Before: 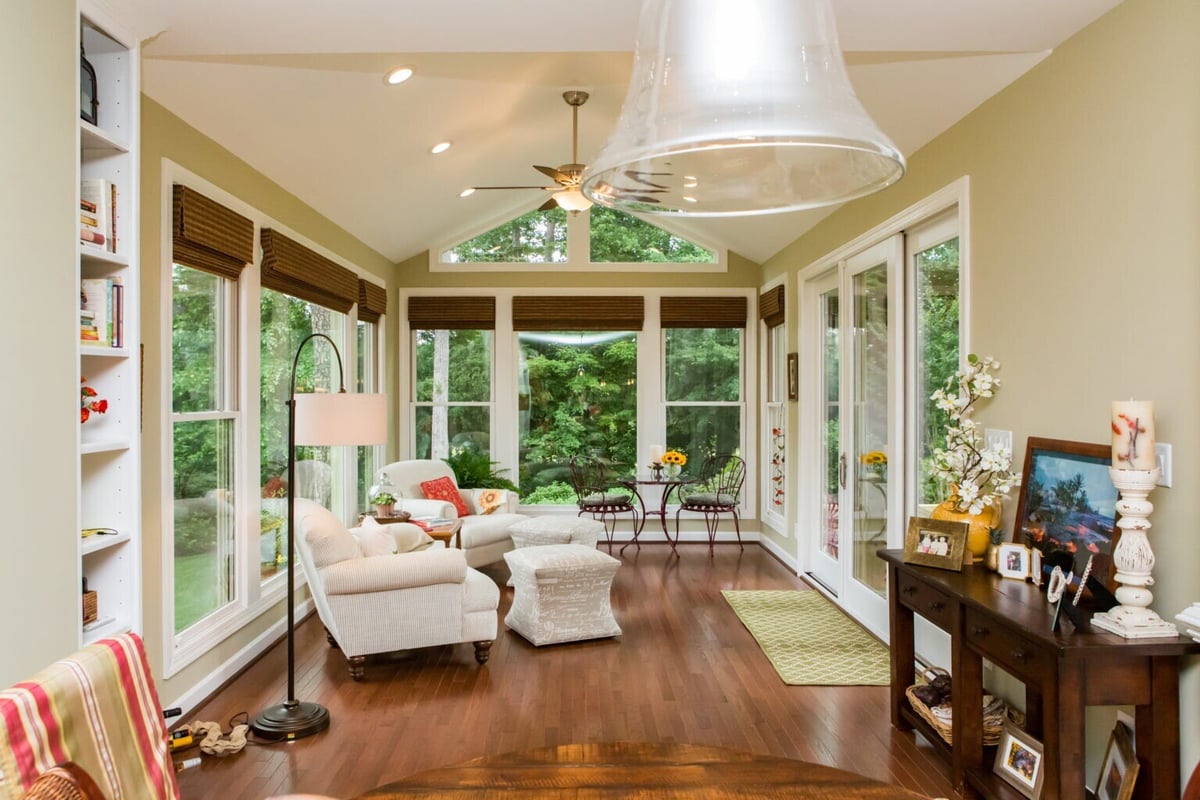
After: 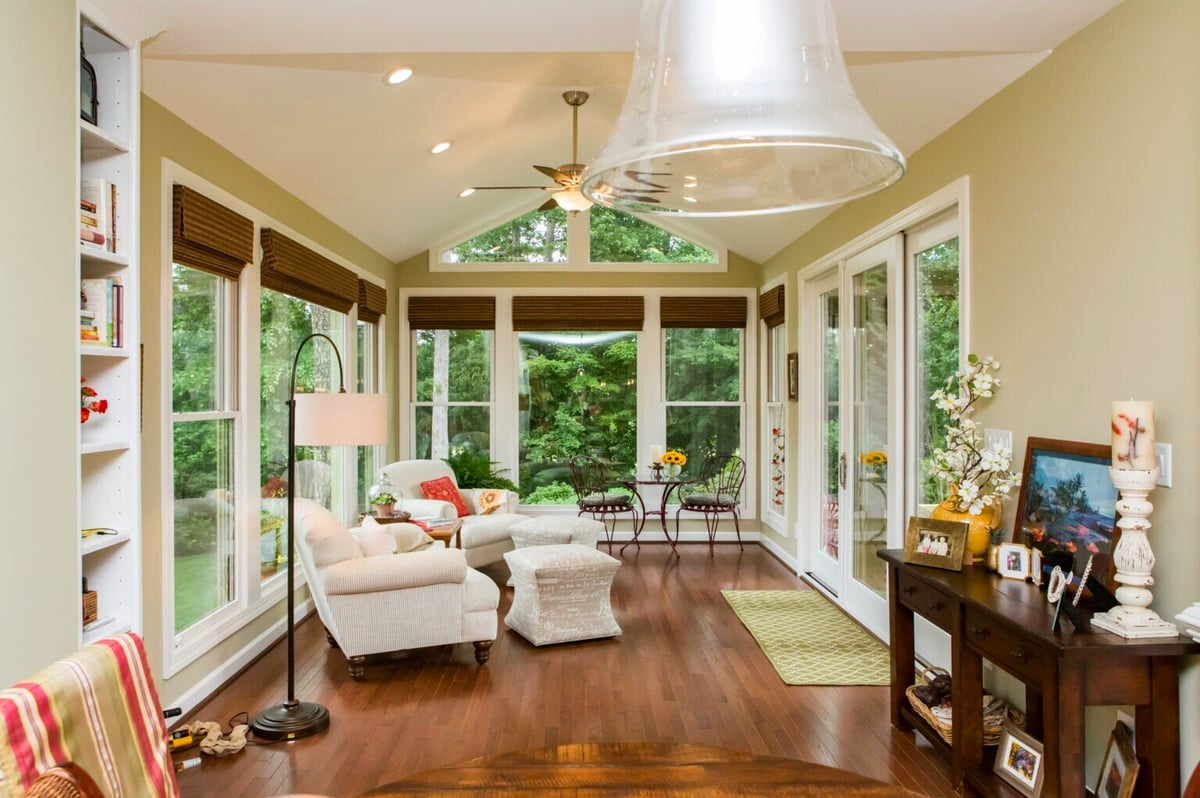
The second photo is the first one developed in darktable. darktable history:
crop: top 0.05%, bottom 0.098%
contrast brightness saturation: contrast 0.04, saturation 0.07
